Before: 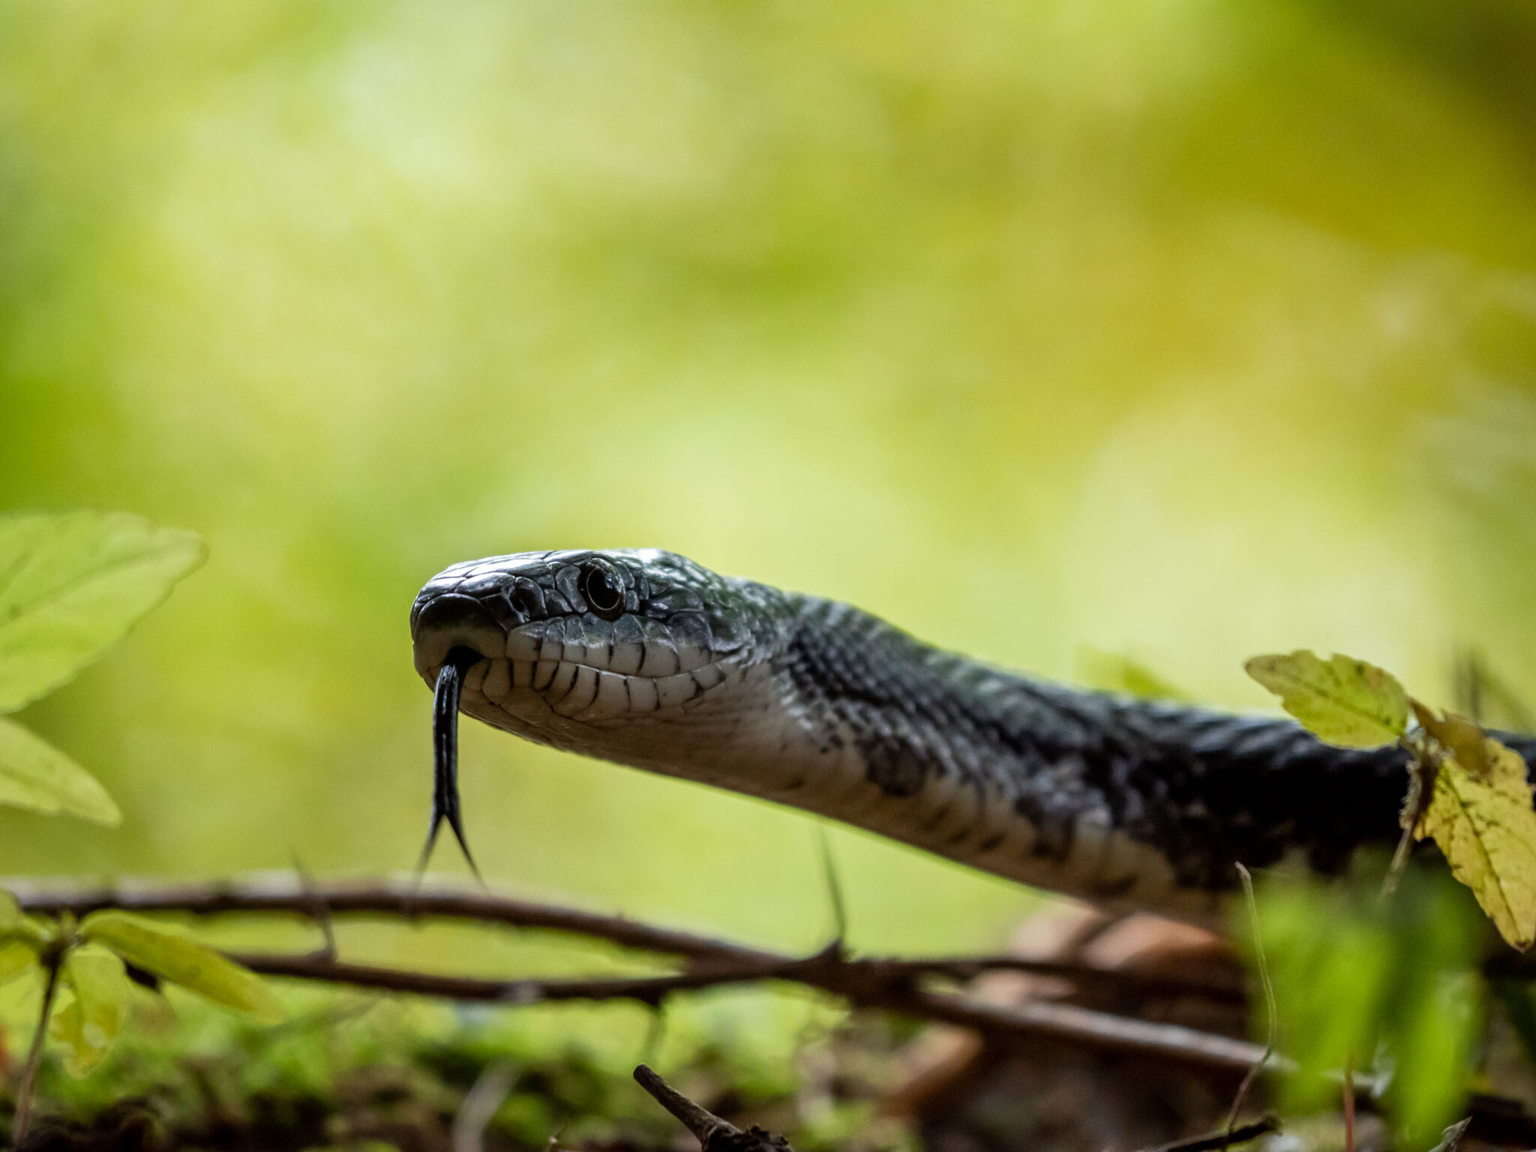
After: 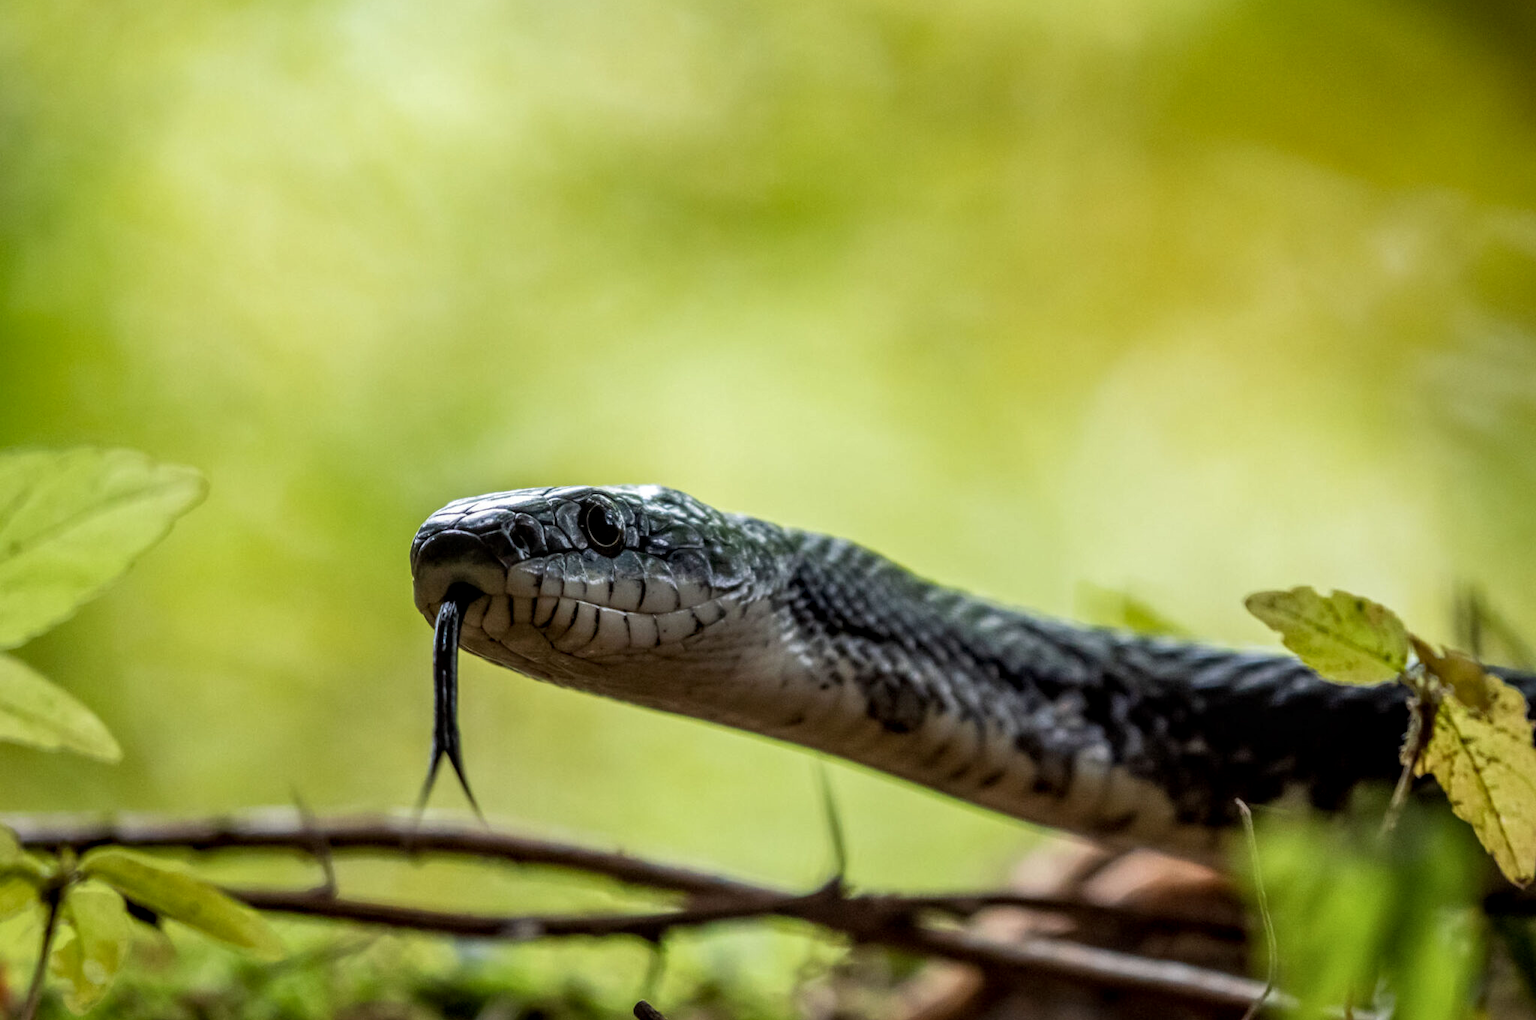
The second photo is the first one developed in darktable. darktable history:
crop and rotate: top 5.568%, bottom 5.846%
local contrast: detail 130%
